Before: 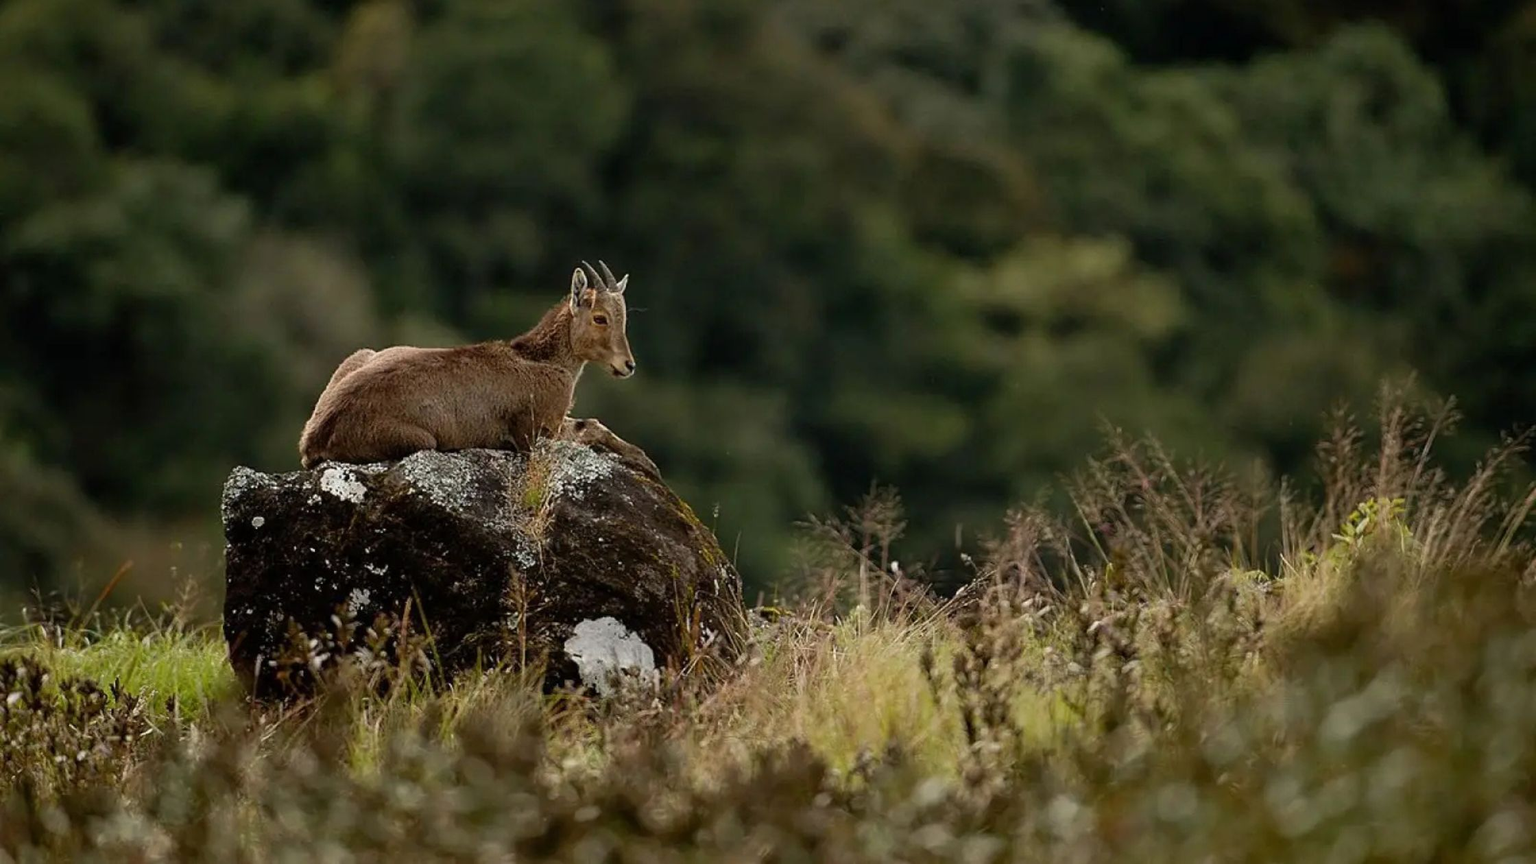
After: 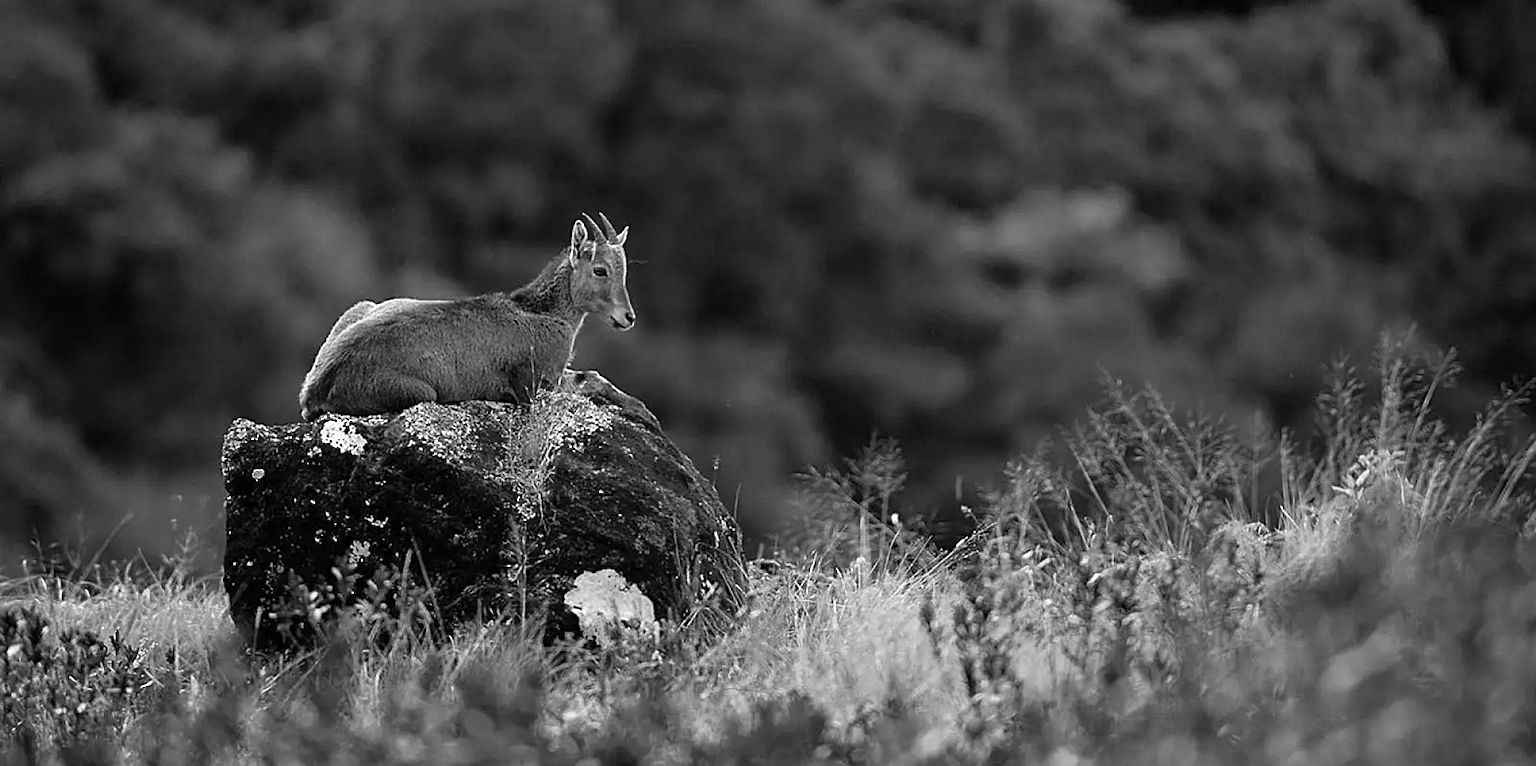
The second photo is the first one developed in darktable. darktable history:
crop and rotate: top 5.609%, bottom 5.609%
exposure: exposure 0.493 EV, compensate highlight preservation false
sharpen: on, module defaults
shadows and highlights: shadows 0, highlights 40
contrast brightness saturation: saturation -1
